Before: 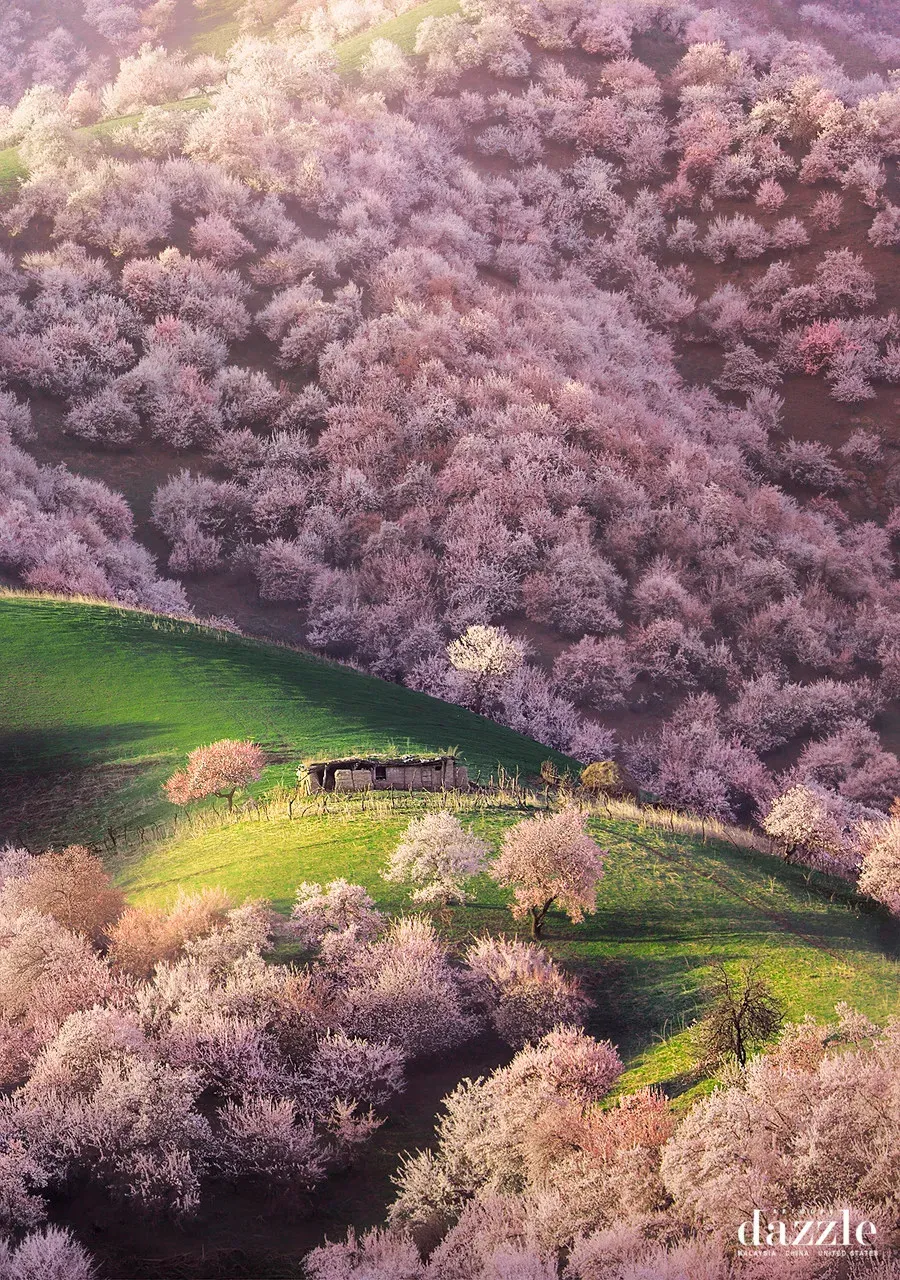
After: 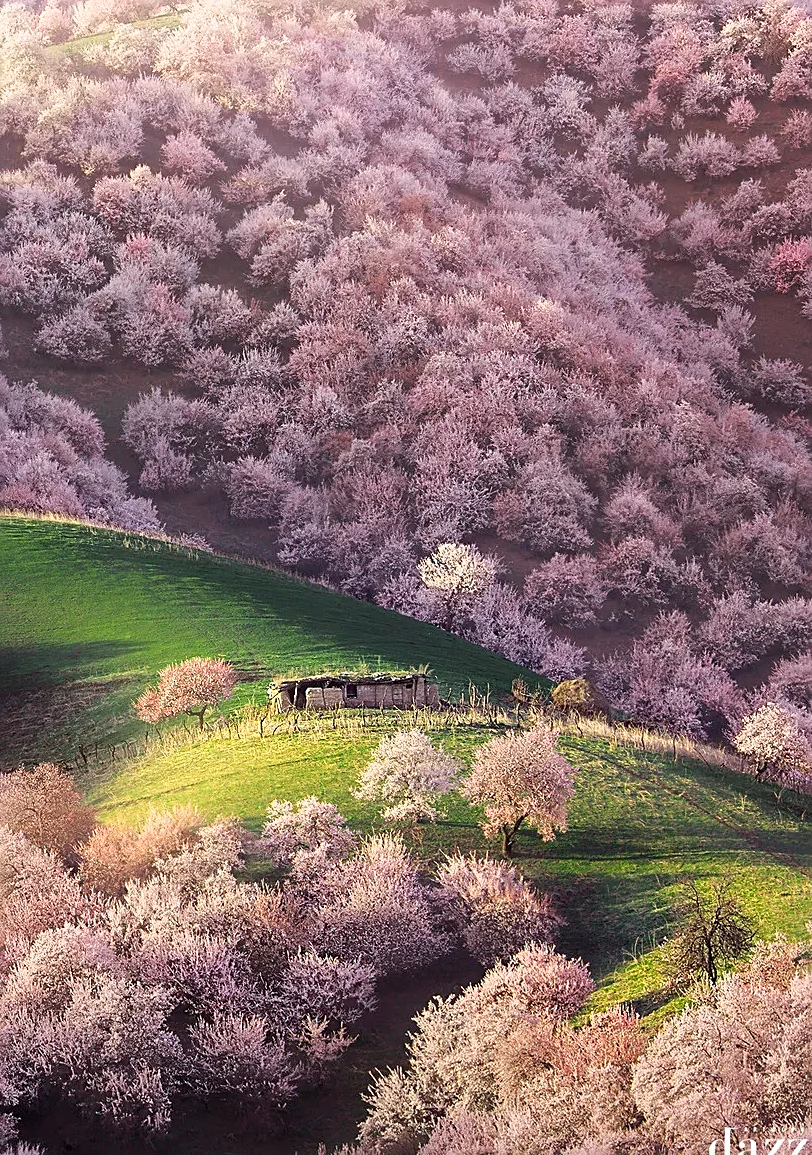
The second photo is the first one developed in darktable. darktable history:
crop: left 3.305%, top 6.436%, right 6.389%, bottom 3.258%
shadows and highlights: shadows 0, highlights 40
sharpen: on, module defaults
